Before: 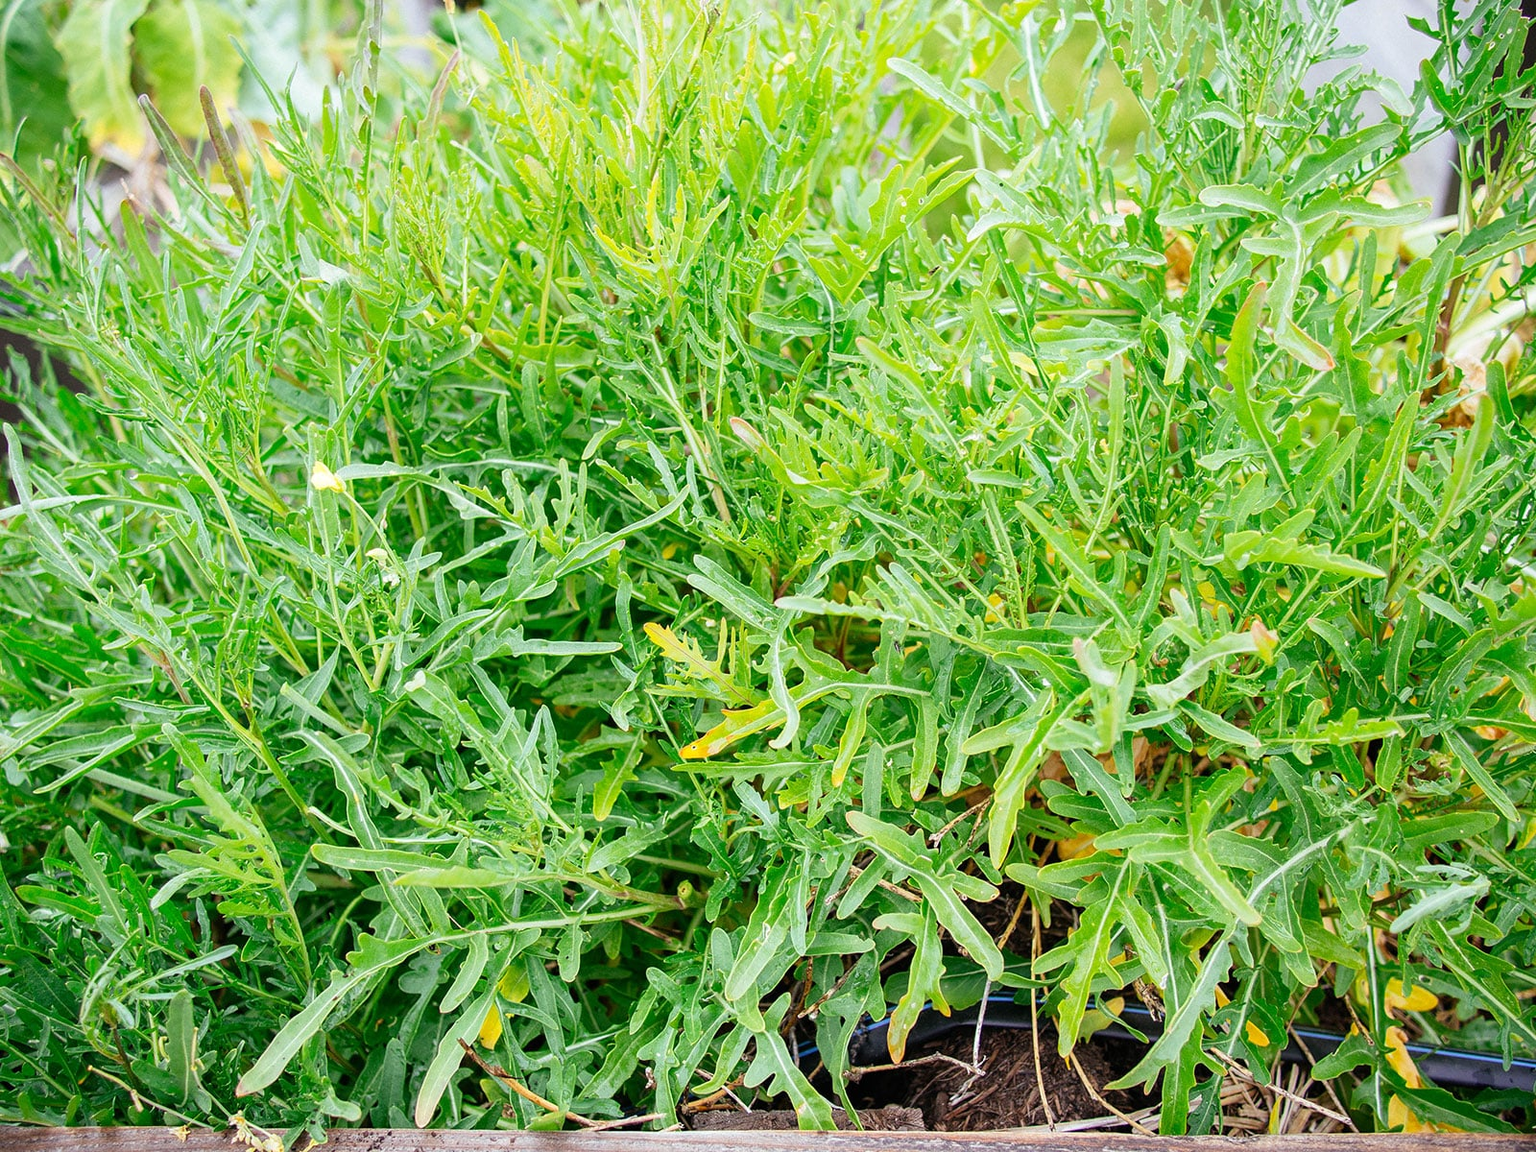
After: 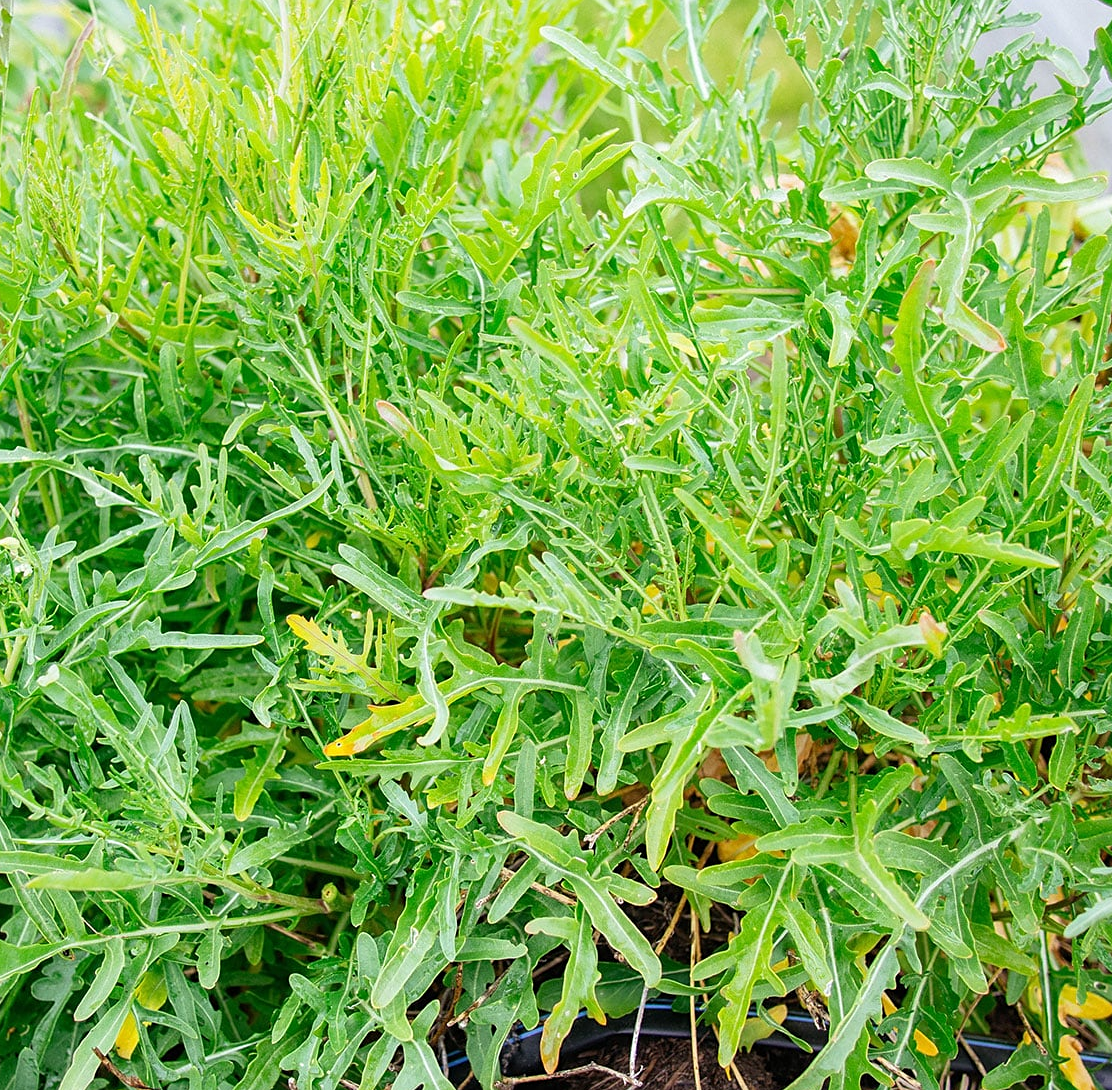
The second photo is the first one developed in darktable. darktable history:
white balance: emerald 1
crop and rotate: left 24.034%, top 2.838%, right 6.406%, bottom 6.299%
sharpen: amount 0.2
